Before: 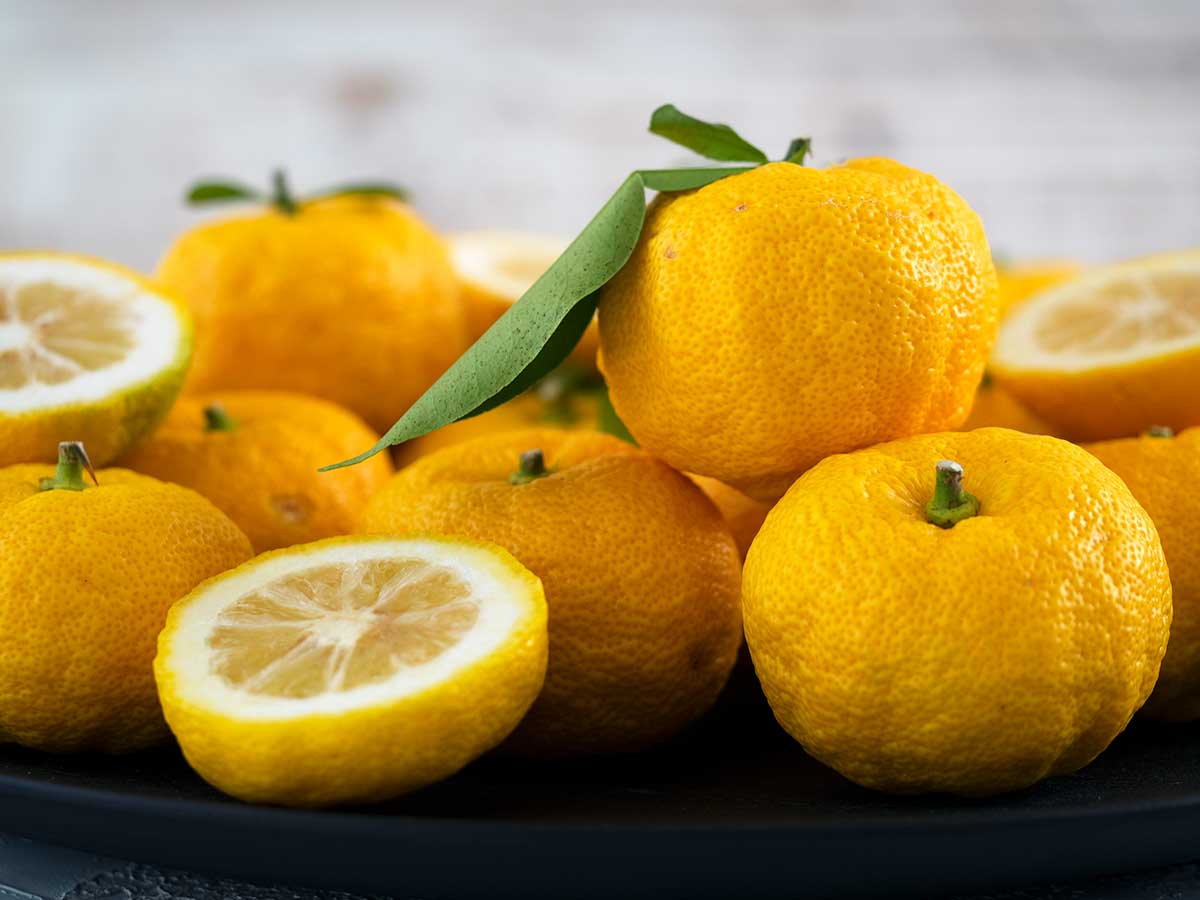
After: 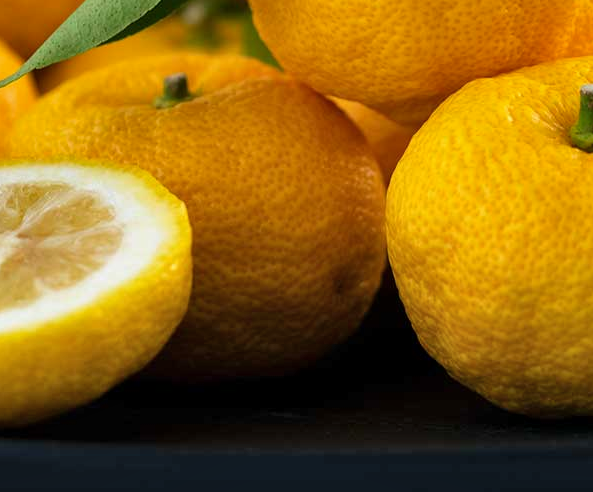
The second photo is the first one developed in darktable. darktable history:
crop: left 29.672%, top 41.786%, right 20.851%, bottom 3.487%
shadows and highlights: soften with gaussian
